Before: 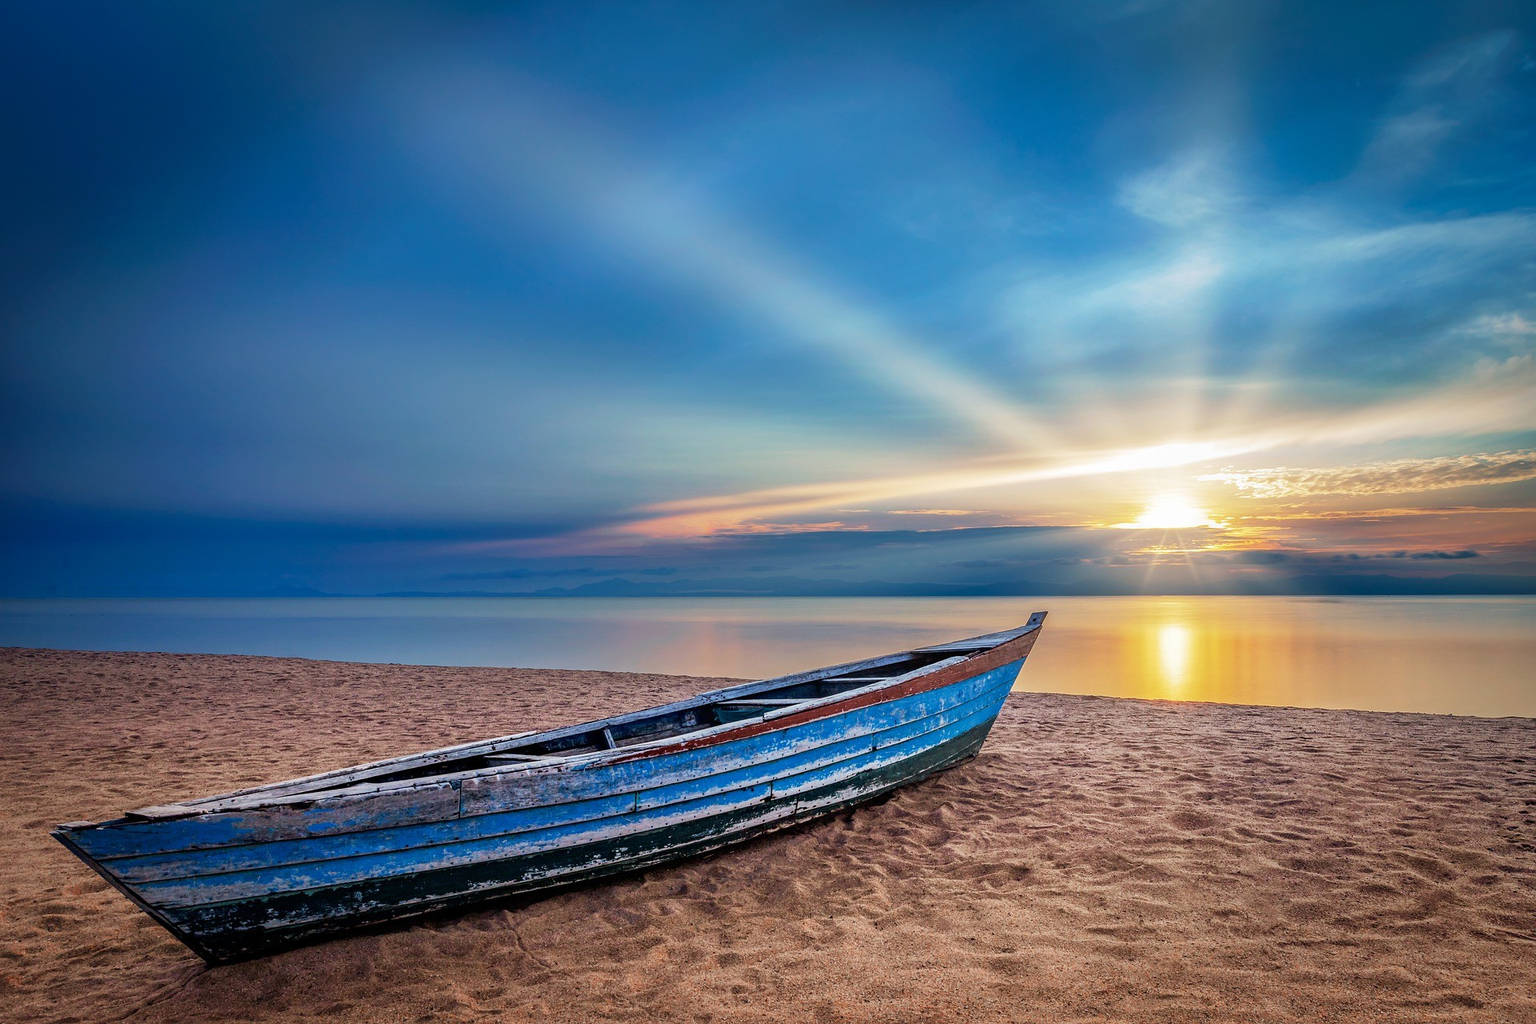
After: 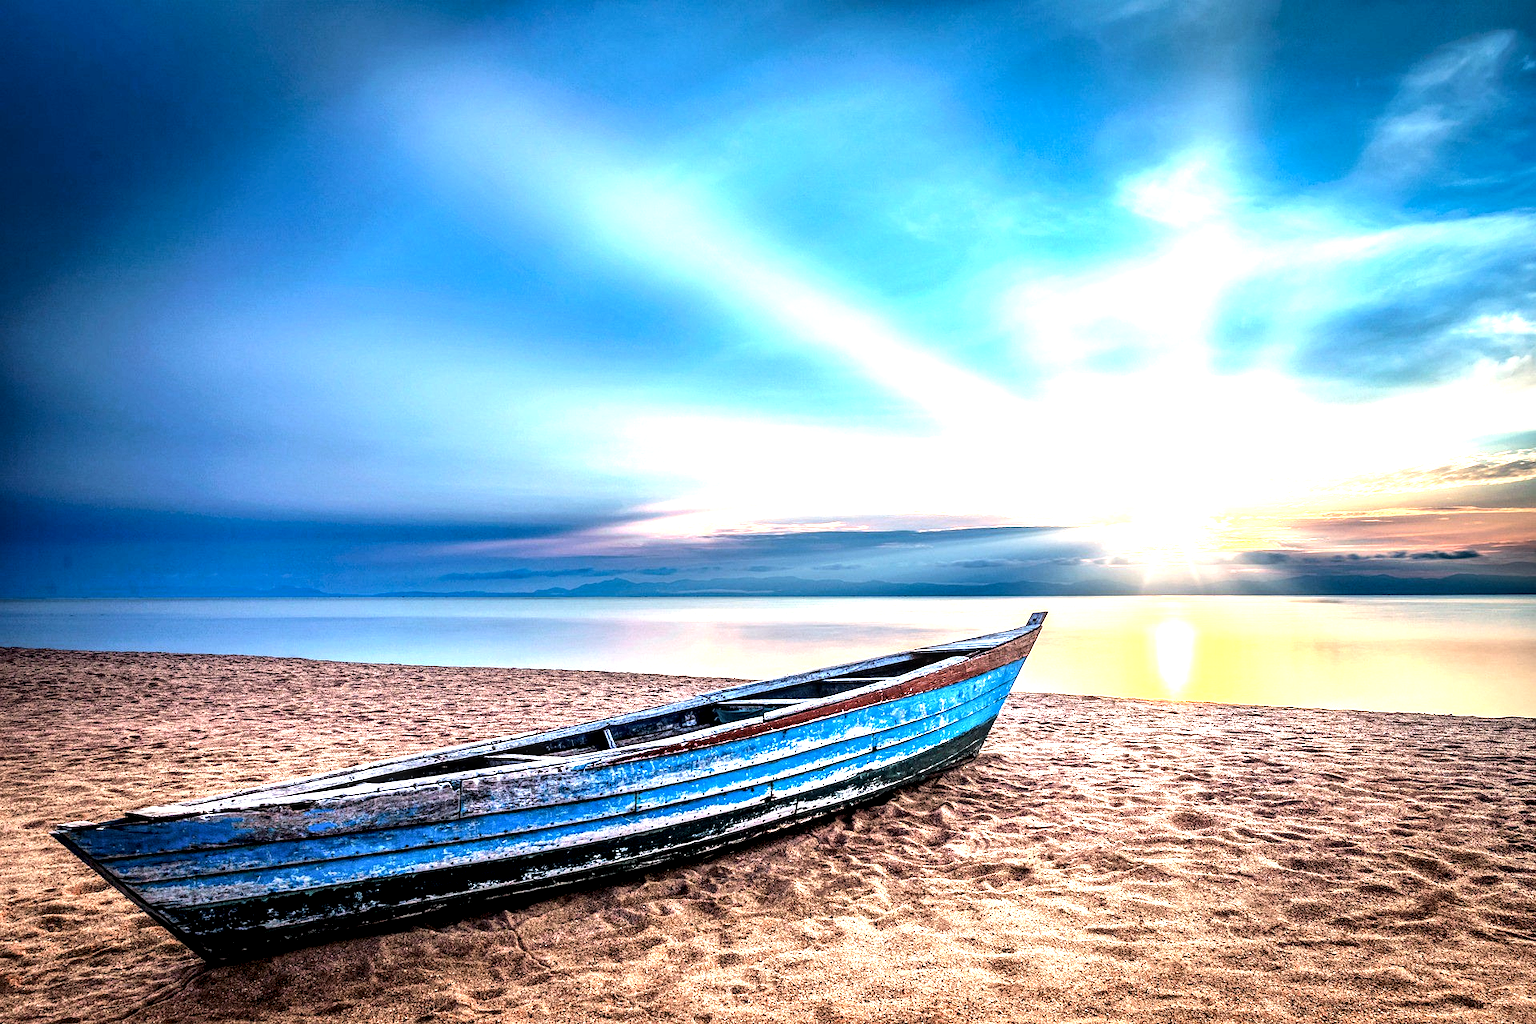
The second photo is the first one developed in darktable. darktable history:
local contrast: highlights 60%, shadows 60%, detail 160%
tone equalizer: -8 EV -1.08 EV, -7 EV -1.01 EV, -6 EV -0.867 EV, -5 EV -0.578 EV, -3 EV 0.578 EV, -2 EV 0.867 EV, -1 EV 1.01 EV, +0 EV 1.08 EV, edges refinement/feathering 500, mask exposure compensation -1.57 EV, preserve details no
exposure: exposure 0.648 EV, compensate highlight preservation false
